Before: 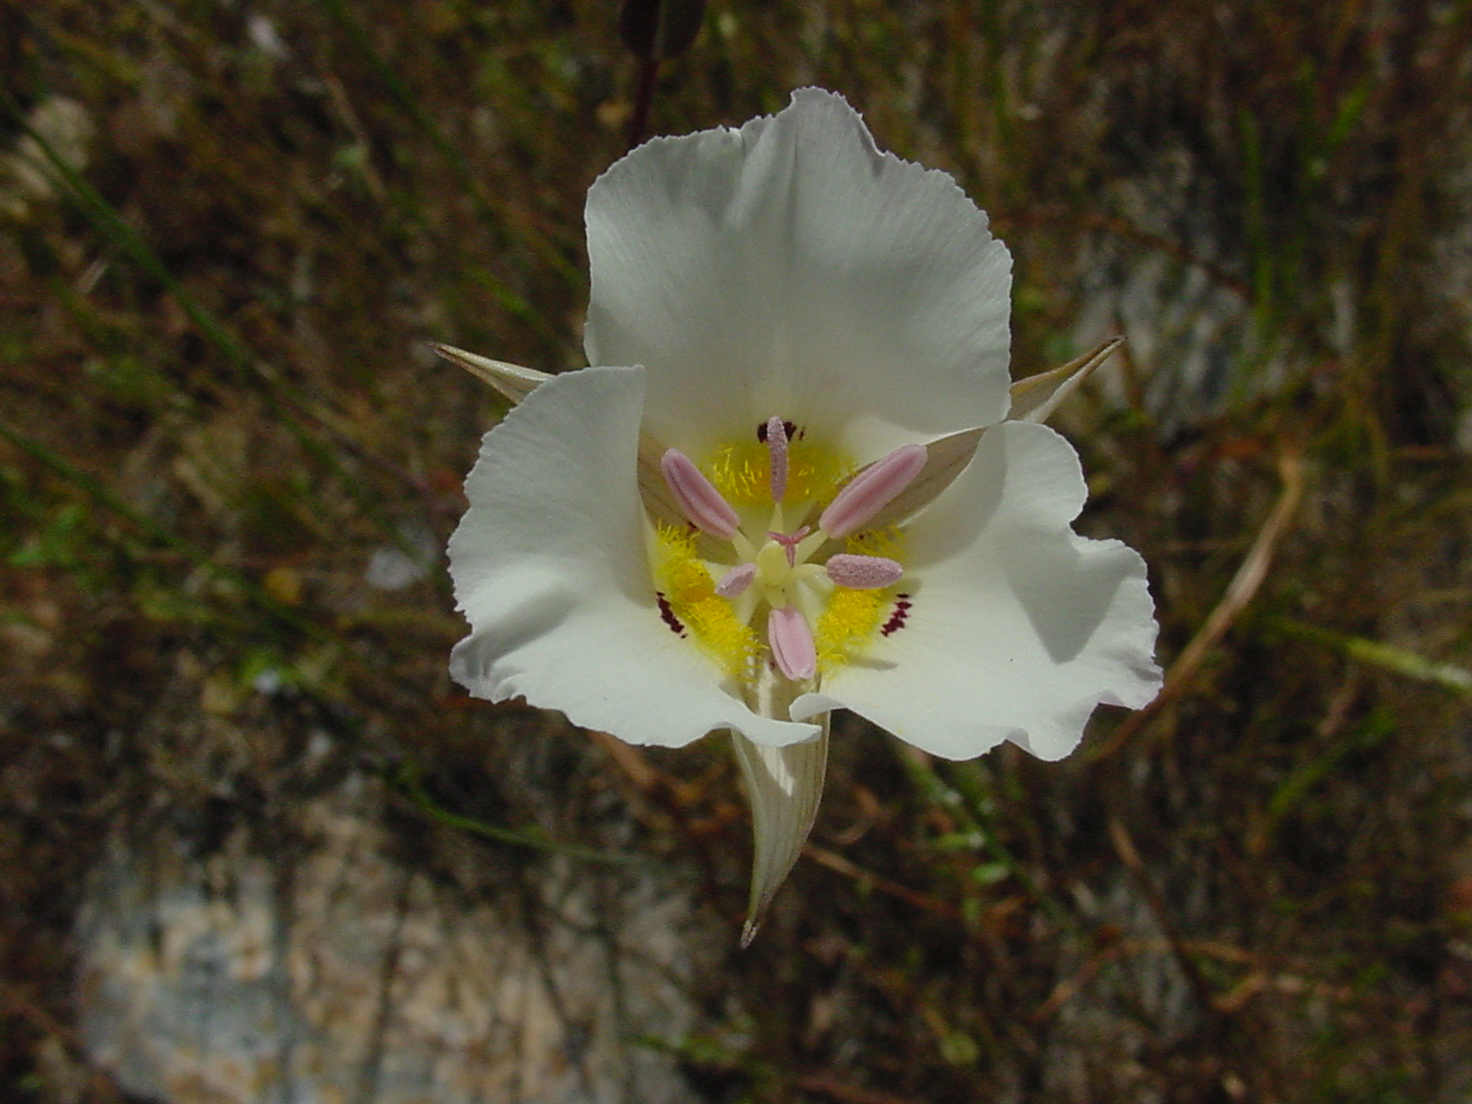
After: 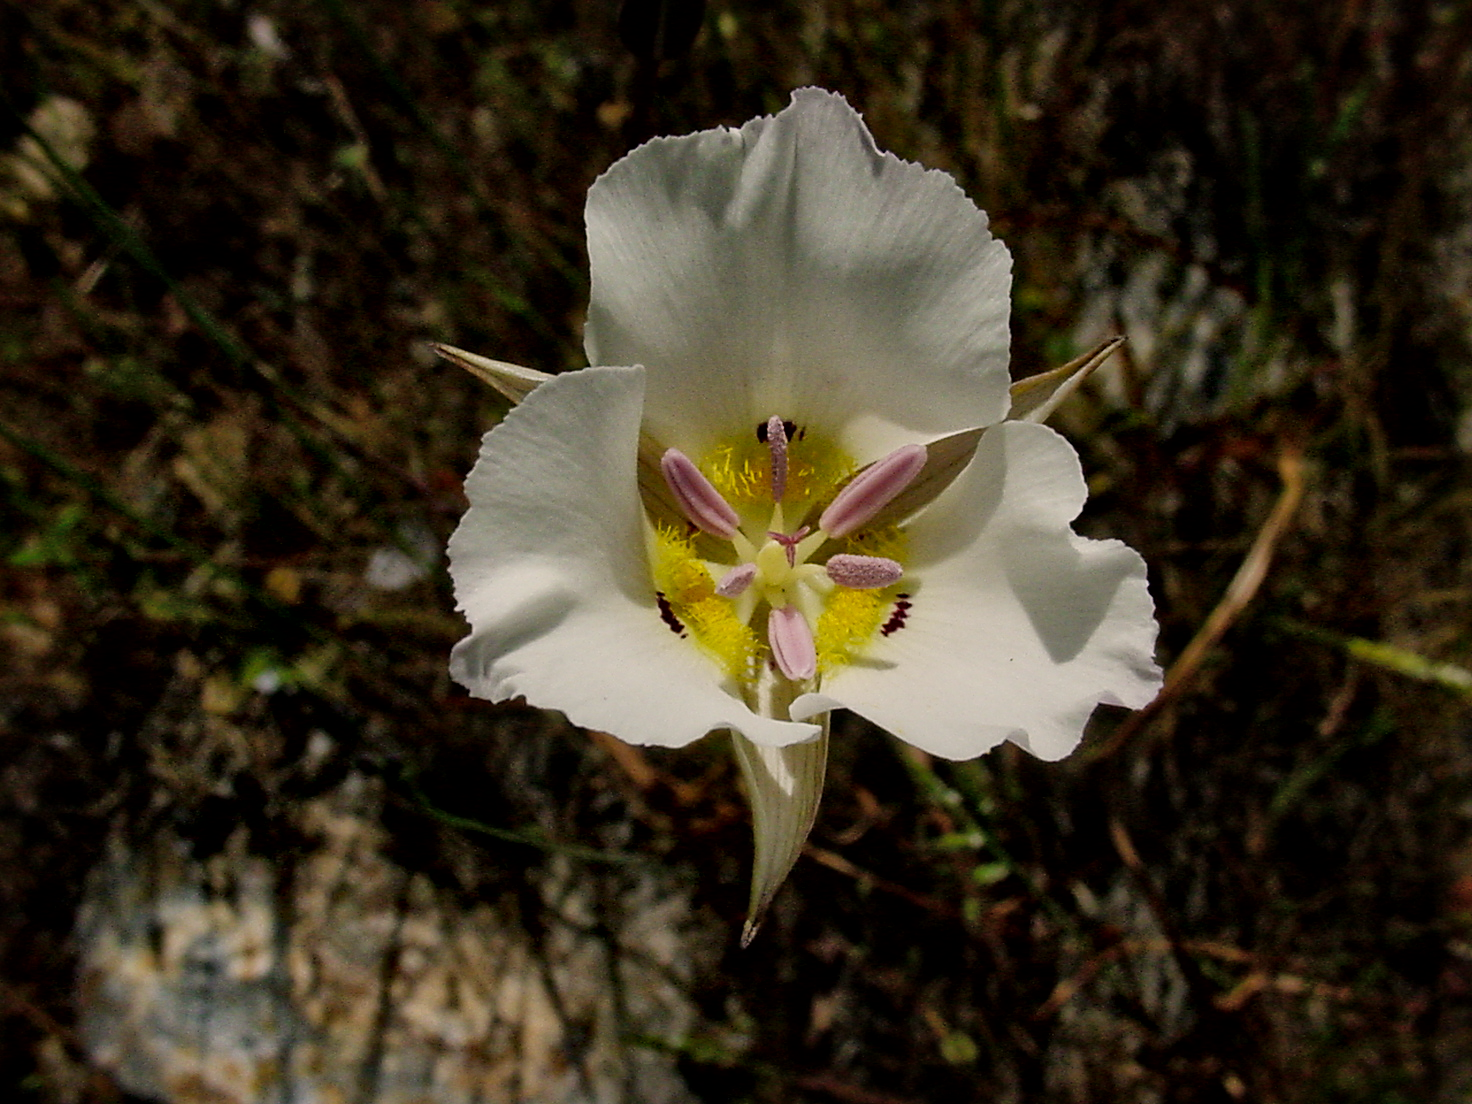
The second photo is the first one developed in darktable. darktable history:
color correction: highlights a* 5.81, highlights b* 4.84
local contrast: mode bilateral grid, contrast 20, coarseness 50, detail 159%, midtone range 0.2
sigmoid: contrast 1.7, skew -0.2, preserve hue 0%, red attenuation 0.1, red rotation 0.035, green attenuation 0.1, green rotation -0.017, blue attenuation 0.15, blue rotation -0.052, base primaries Rec2020
